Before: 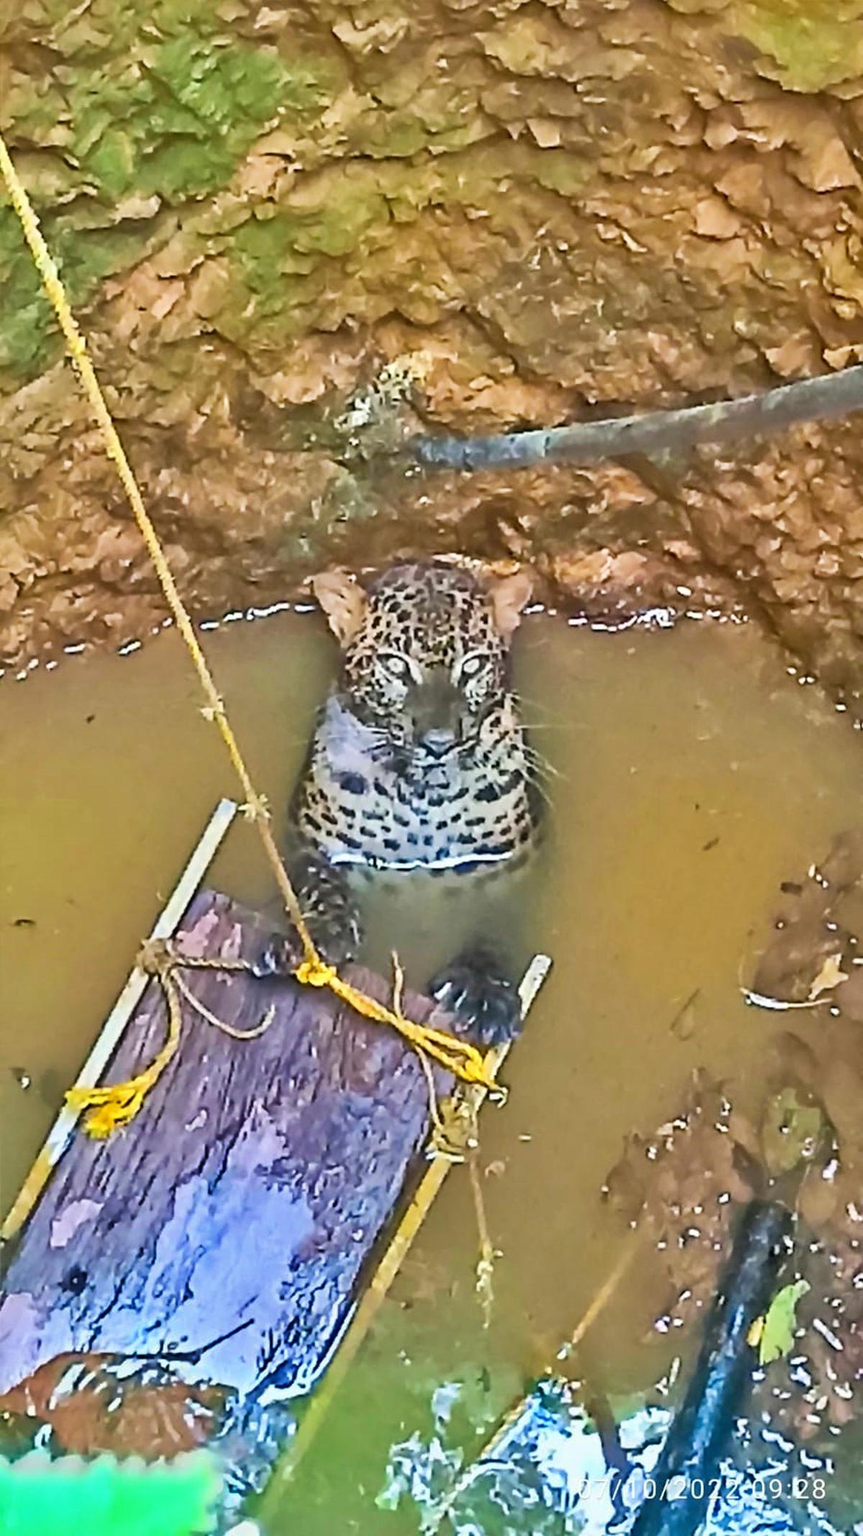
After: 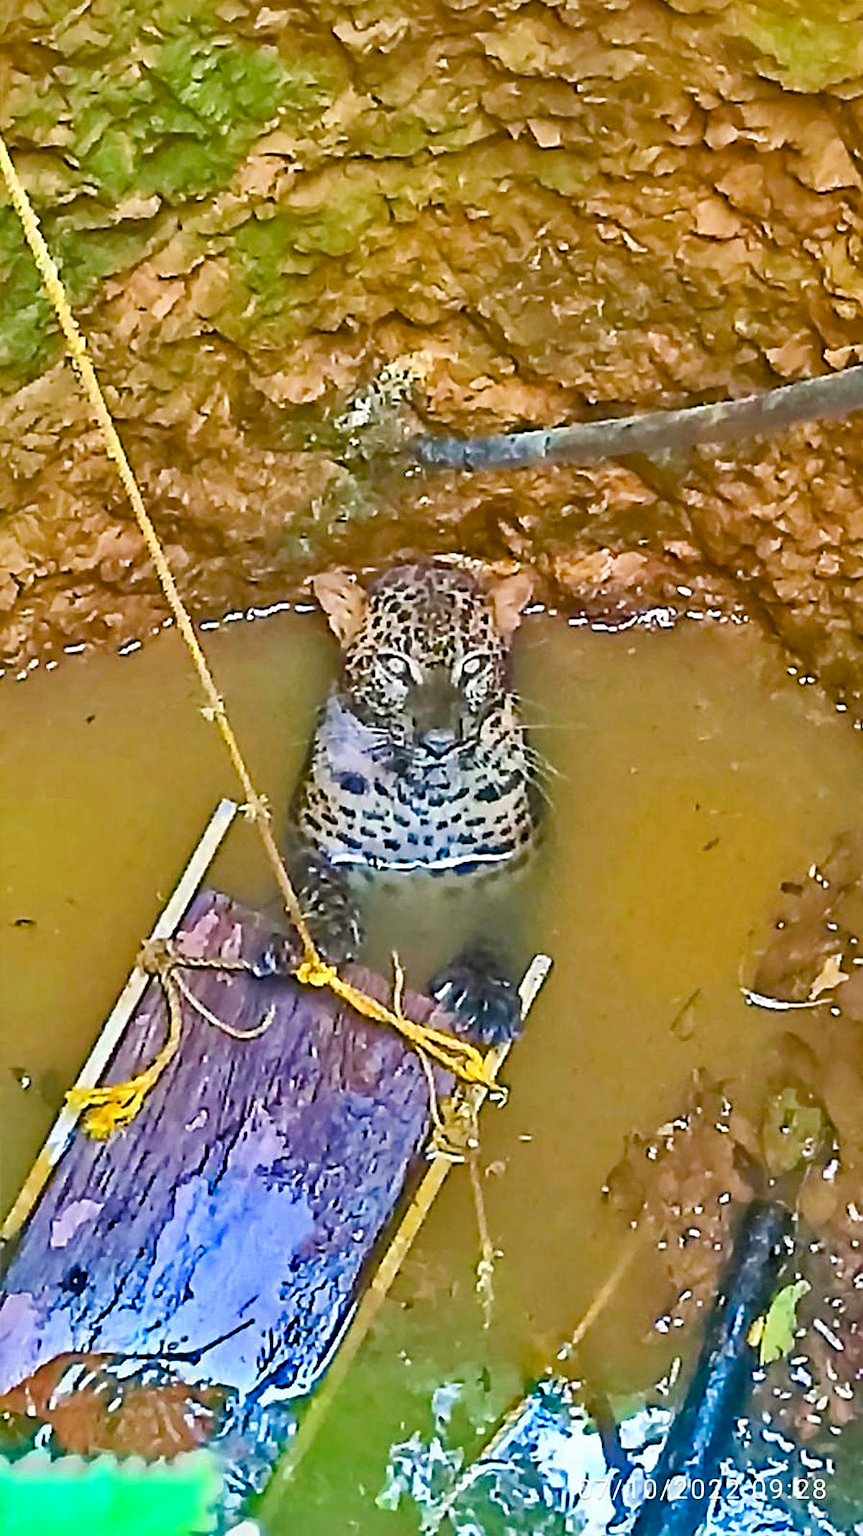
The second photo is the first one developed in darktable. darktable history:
haze removal: compatibility mode true, adaptive false
sharpen: on, module defaults
color balance rgb: highlights gain › chroma 0.232%, highlights gain › hue 330.46°, perceptual saturation grading › global saturation 20%, perceptual saturation grading › highlights -25.419%, perceptual saturation grading › shadows 50.025%
